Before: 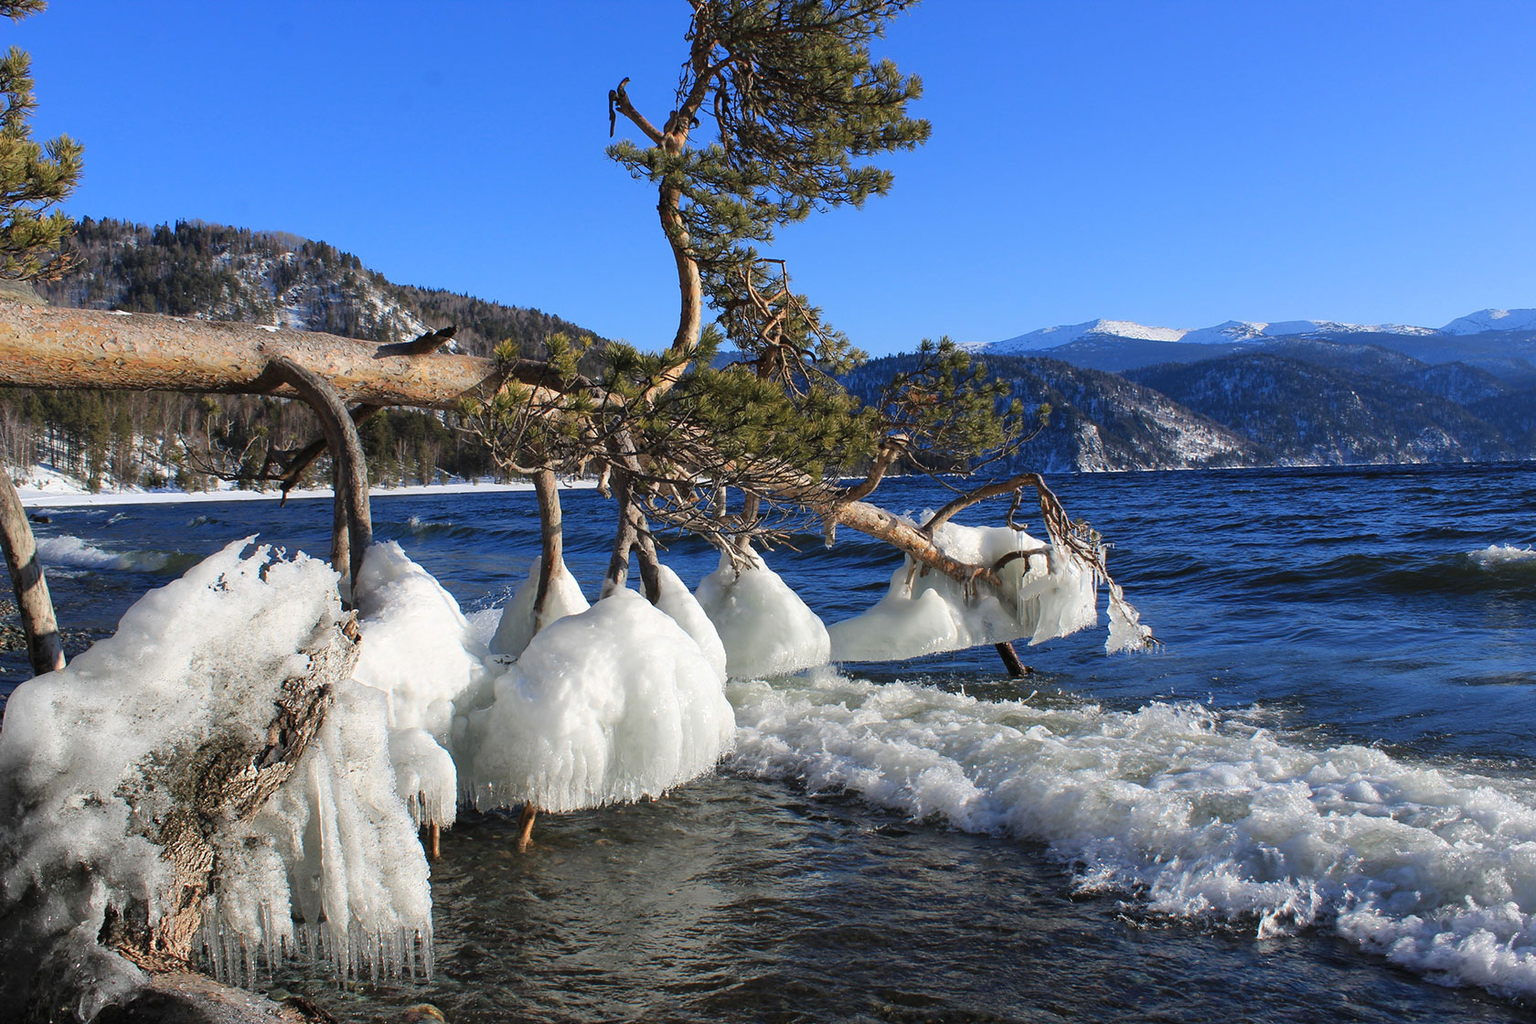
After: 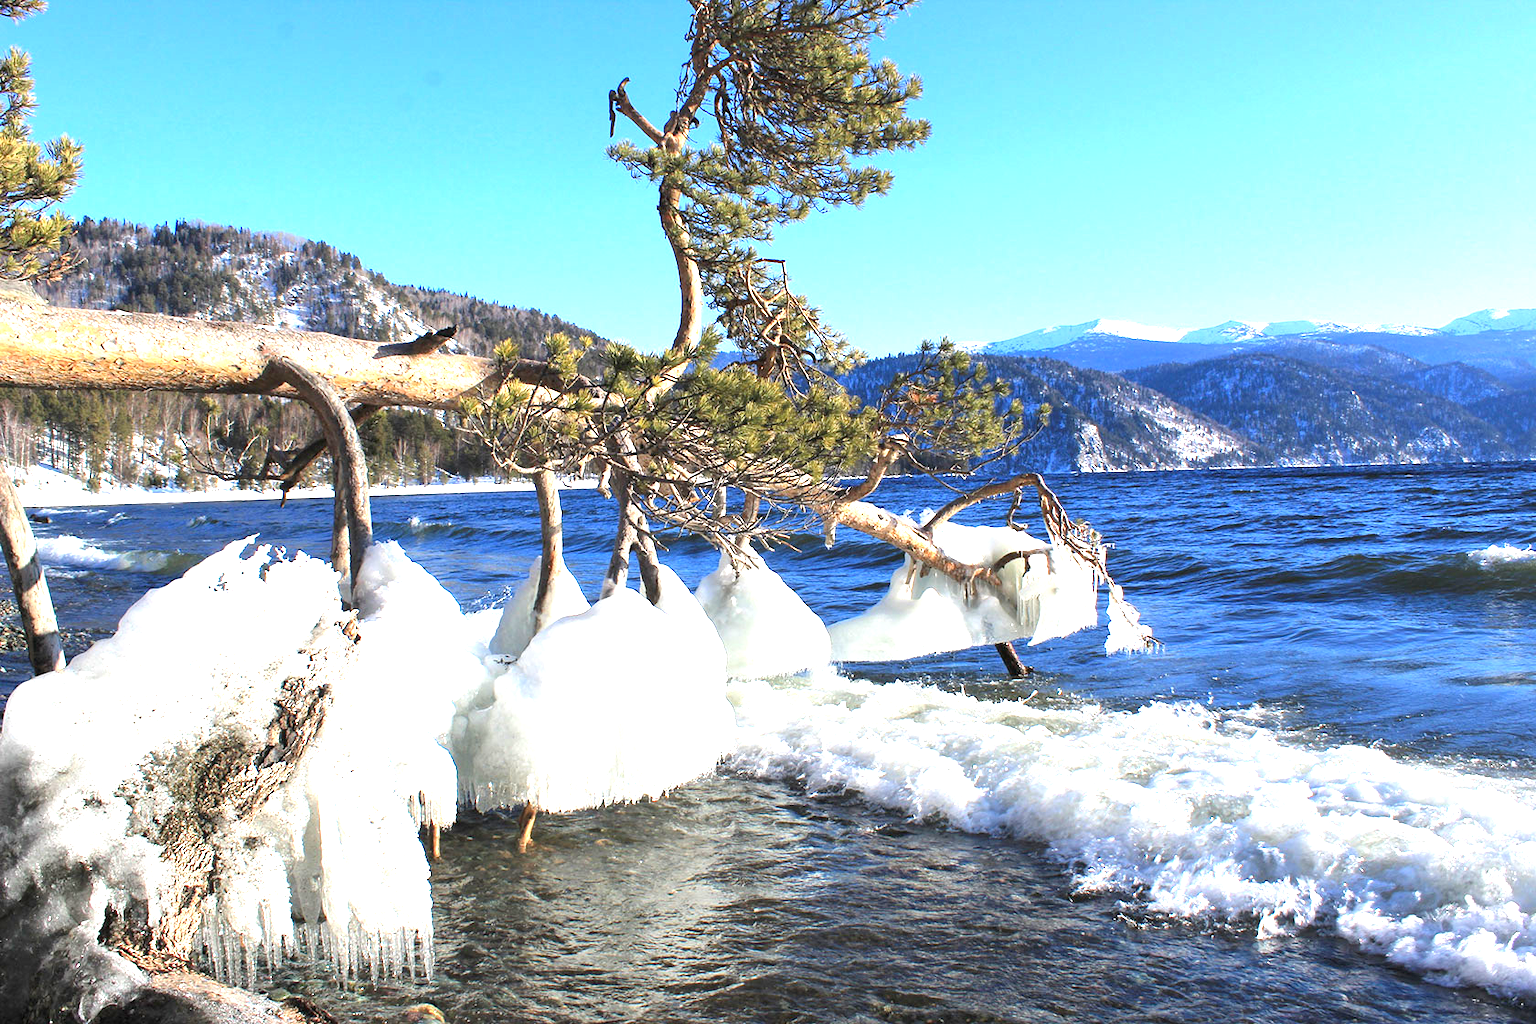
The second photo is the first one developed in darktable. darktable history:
exposure: black level correction 0.001, exposure 1.715 EV, compensate highlight preservation false
